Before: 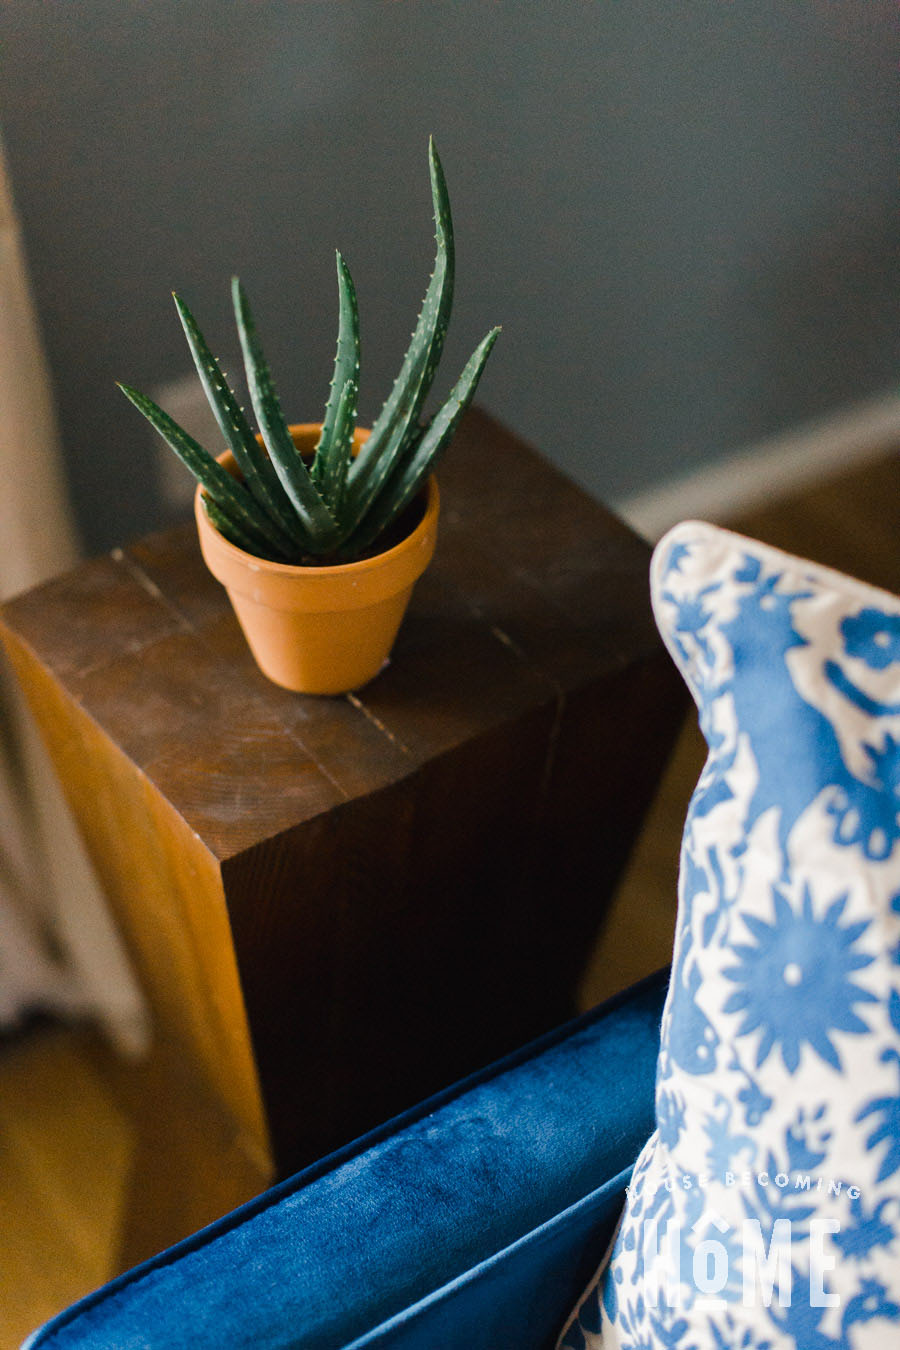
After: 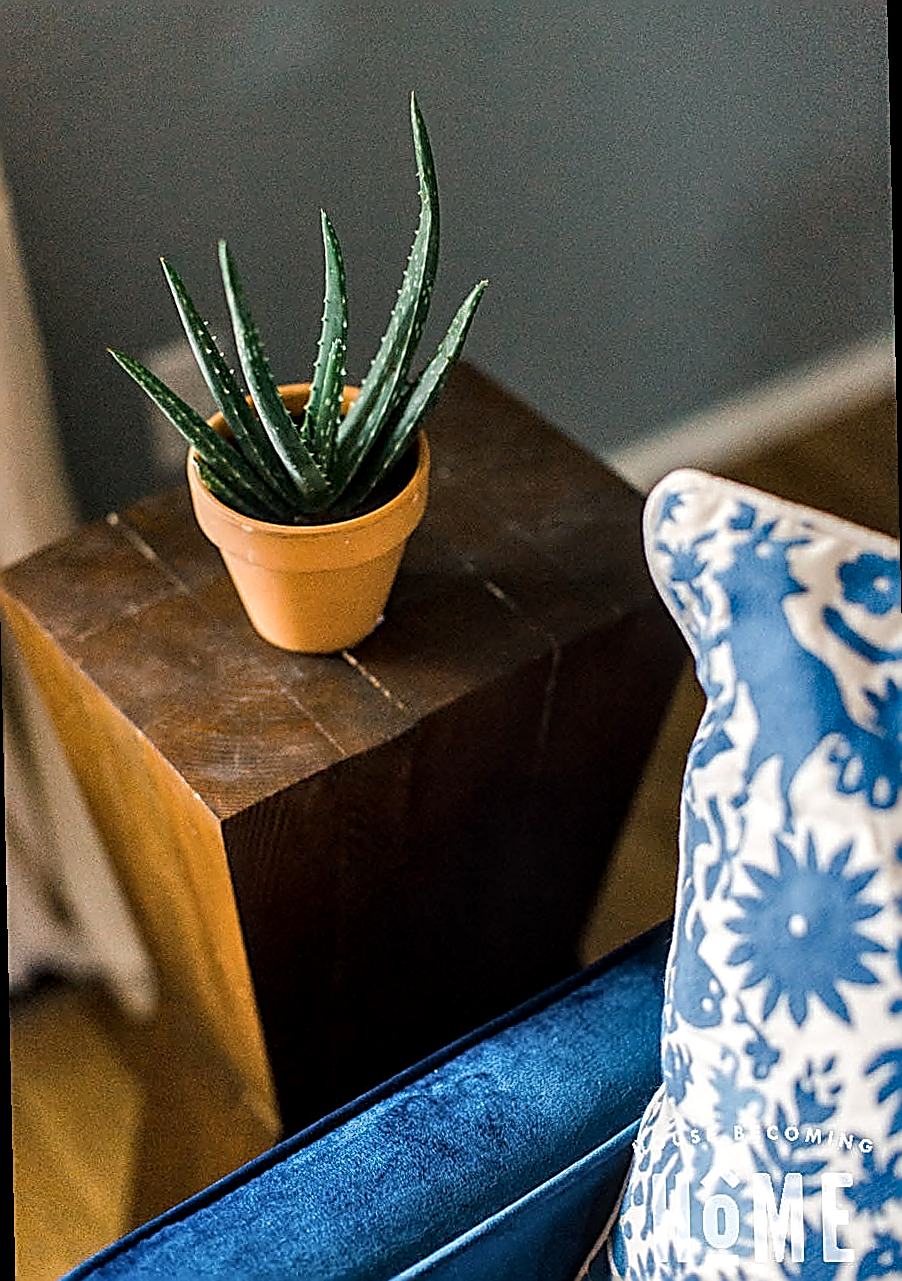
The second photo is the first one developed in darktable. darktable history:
shadows and highlights: shadows 37.27, highlights -28.18, soften with gaussian
rotate and perspective: rotation -1.32°, lens shift (horizontal) -0.031, crop left 0.015, crop right 0.985, crop top 0.047, crop bottom 0.982
sharpen: amount 1.861
local contrast: detail 150%
